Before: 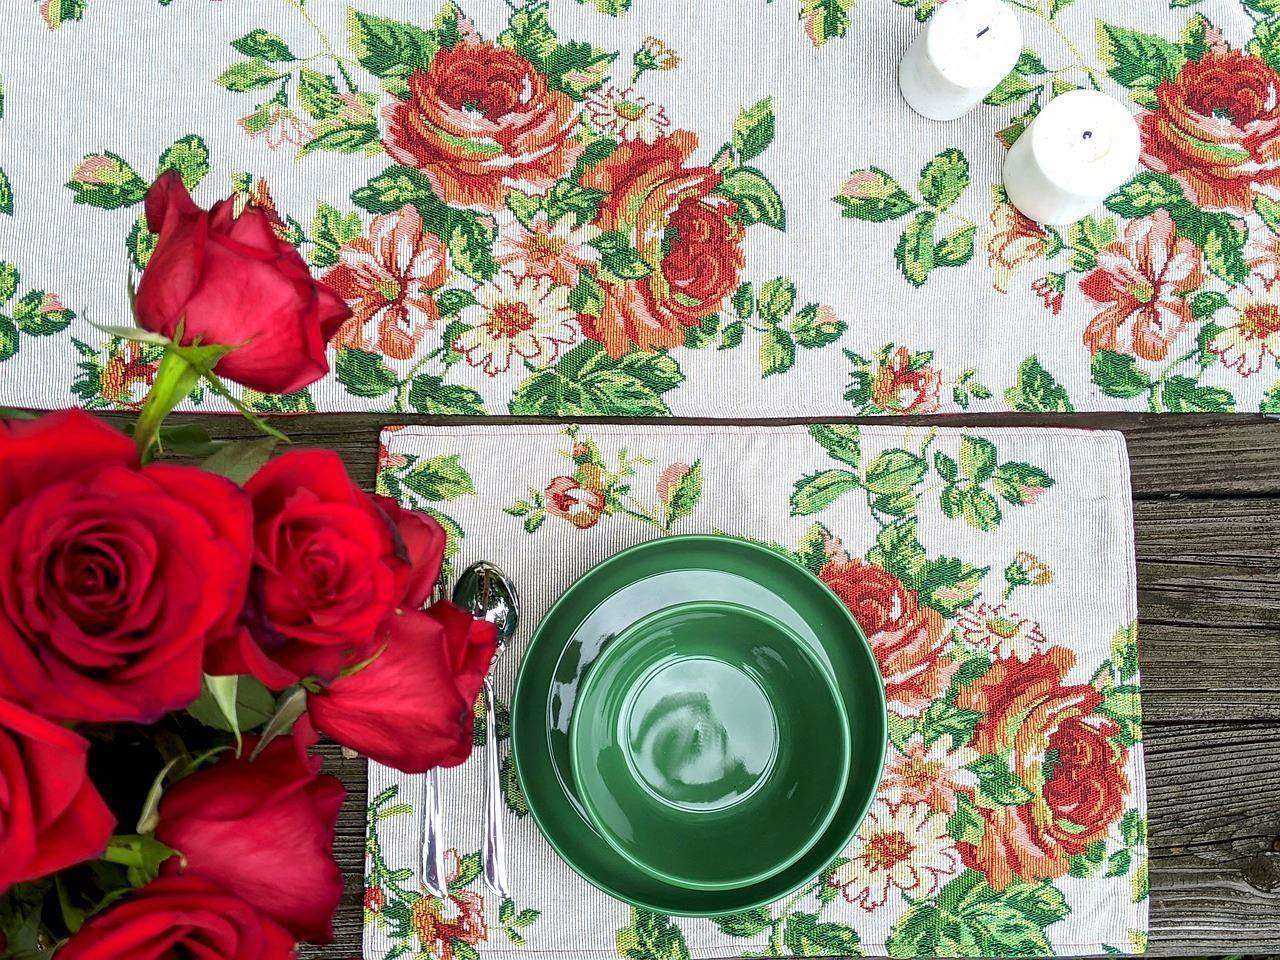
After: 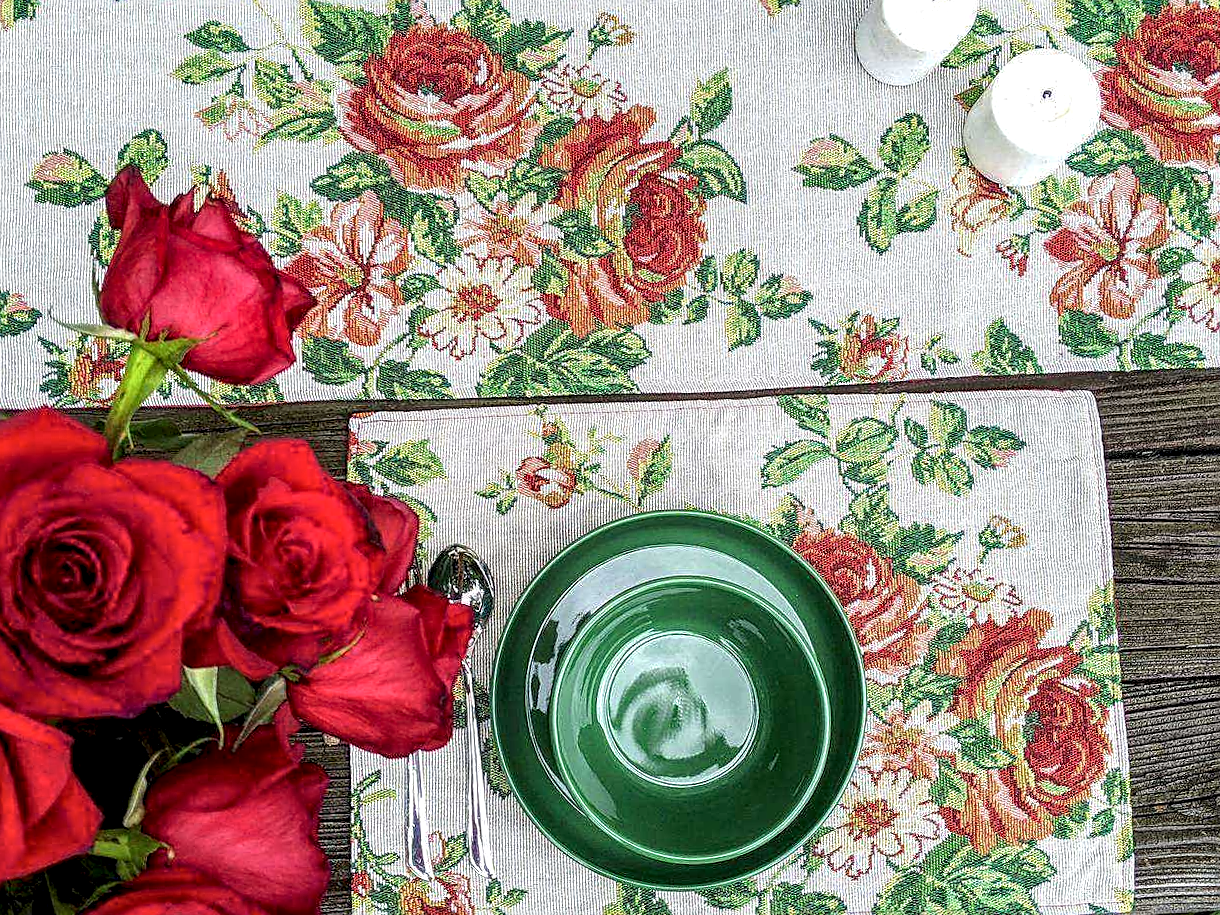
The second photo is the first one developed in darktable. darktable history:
local contrast: detail 150%
rotate and perspective: rotation -2.12°, lens shift (vertical) 0.009, lens shift (horizontal) -0.008, automatic cropping original format, crop left 0.036, crop right 0.964, crop top 0.05, crop bottom 0.959
sharpen: on, module defaults
